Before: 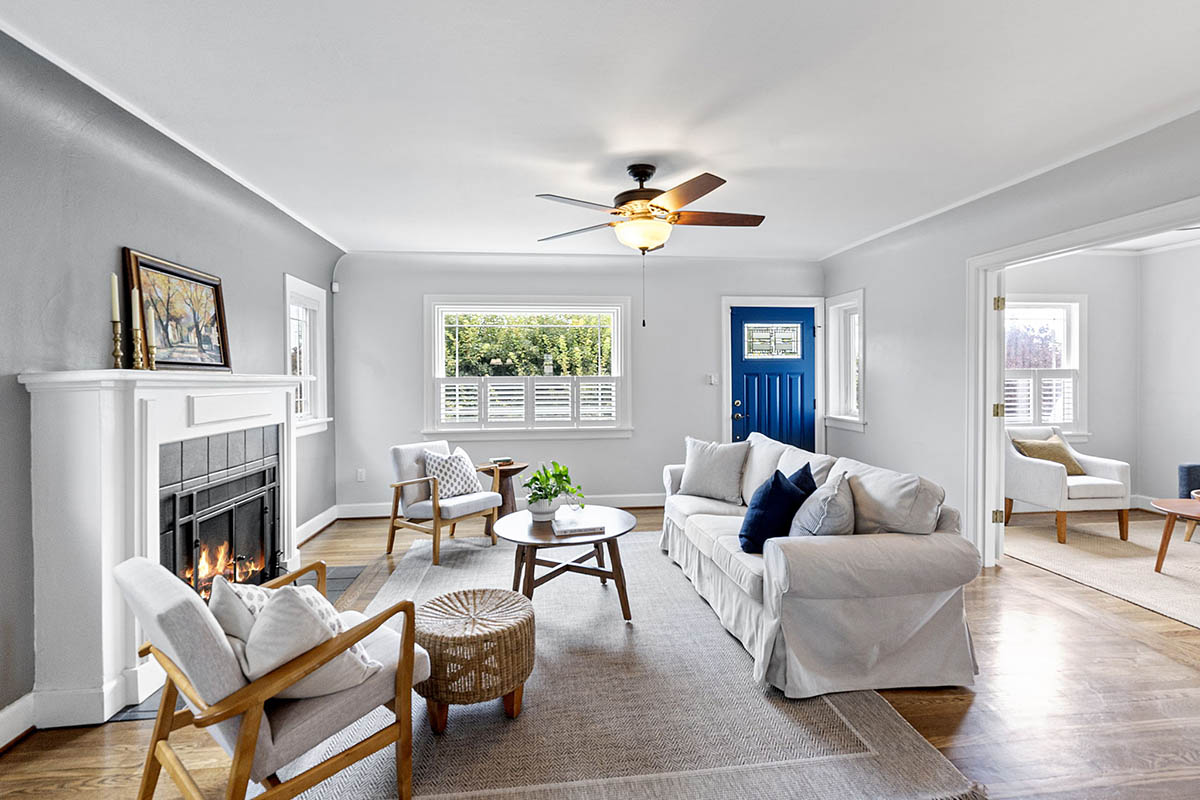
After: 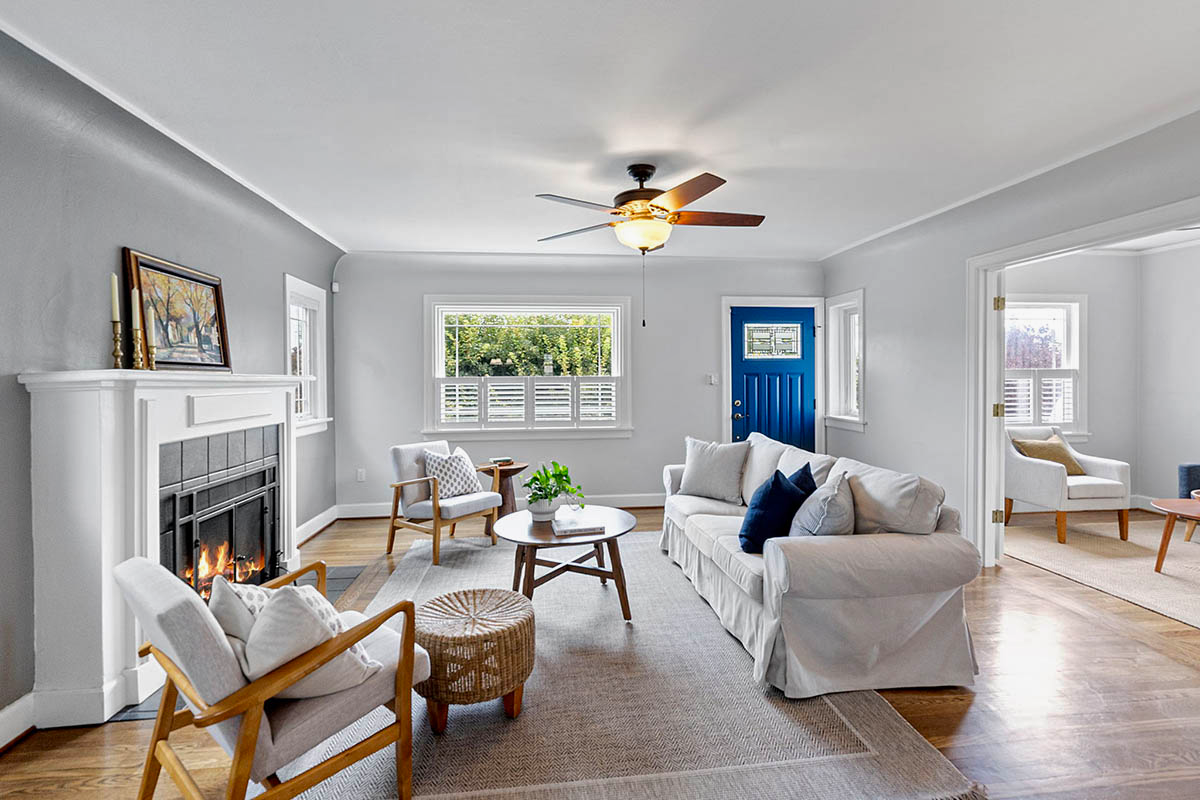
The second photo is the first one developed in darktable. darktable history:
shadows and highlights: shadows -20, white point adjustment -2, highlights -35
